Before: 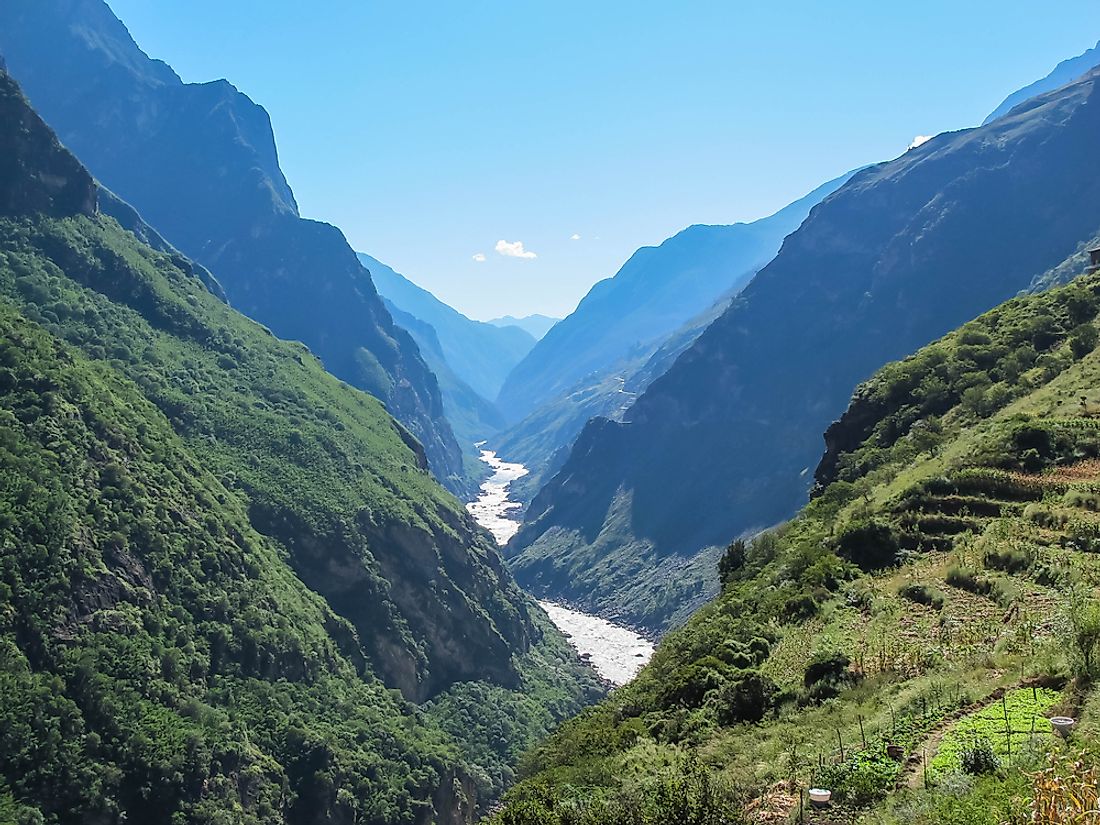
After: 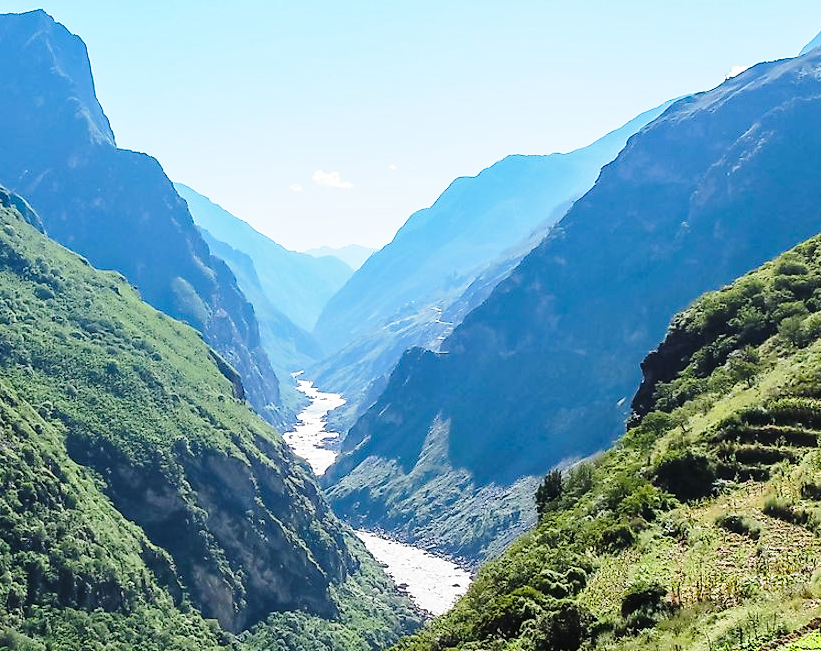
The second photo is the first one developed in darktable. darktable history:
base curve: curves: ch0 [(0, 0) (0.028, 0.03) (0.121, 0.232) (0.46, 0.748) (0.859, 0.968) (1, 1)], preserve colors none
crop: left 16.677%, top 8.542%, right 8.607%, bottom 12.54%
